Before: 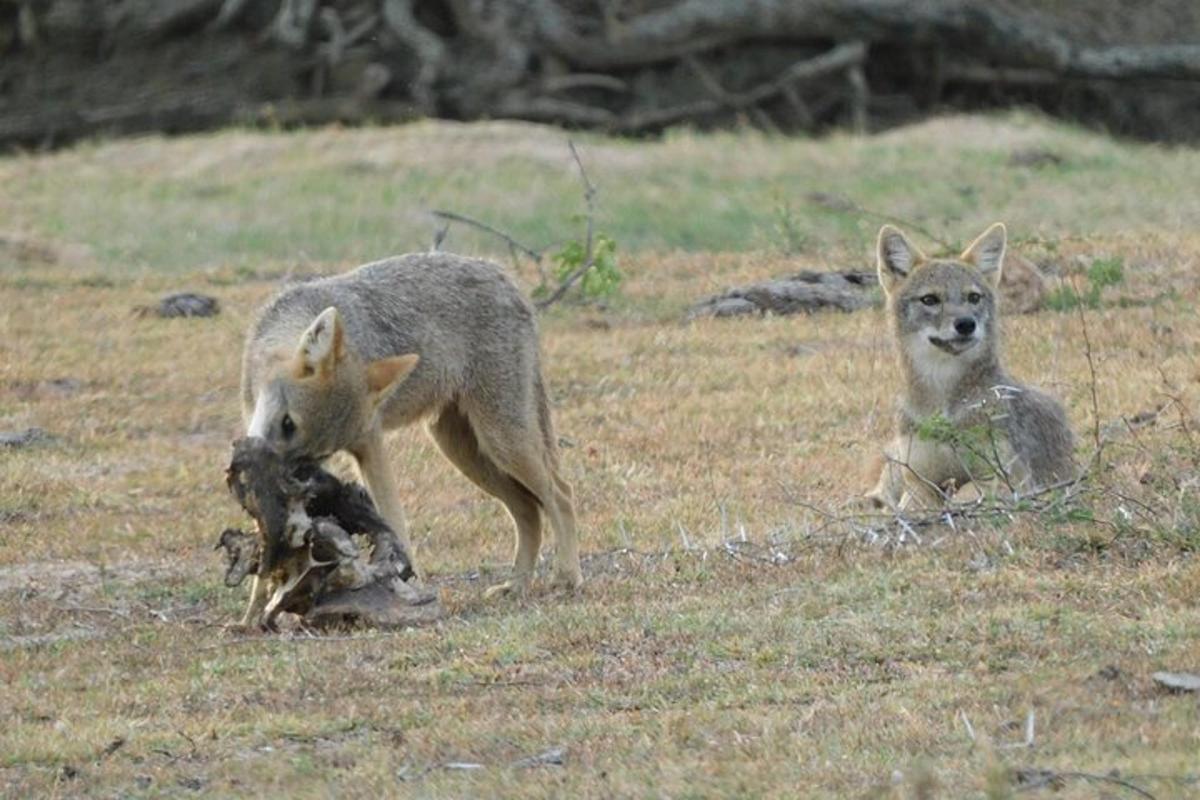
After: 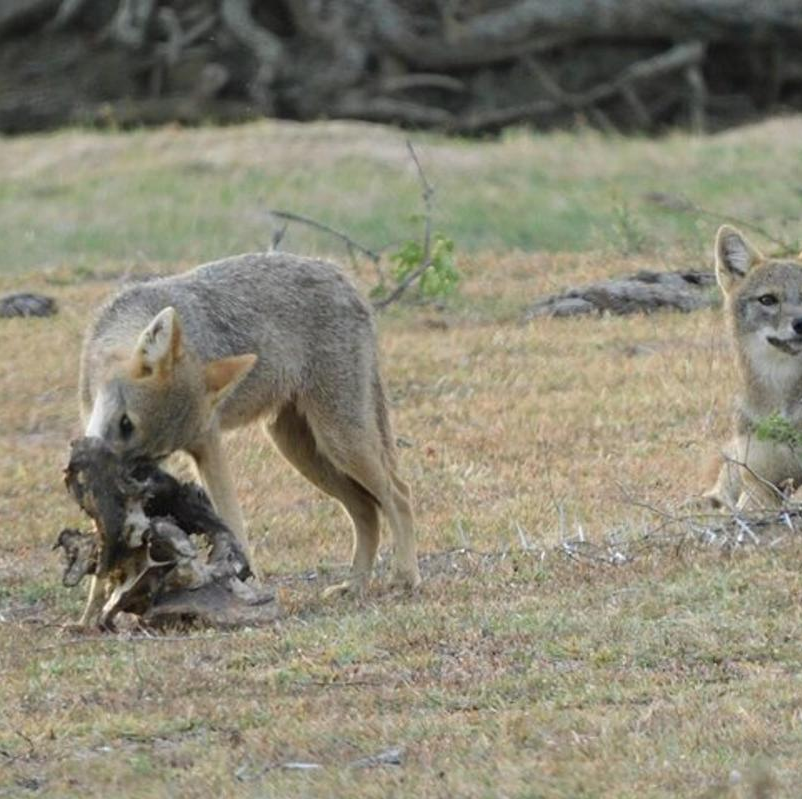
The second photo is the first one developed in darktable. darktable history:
crop and rotate: left 13.581%, right 19.548%
